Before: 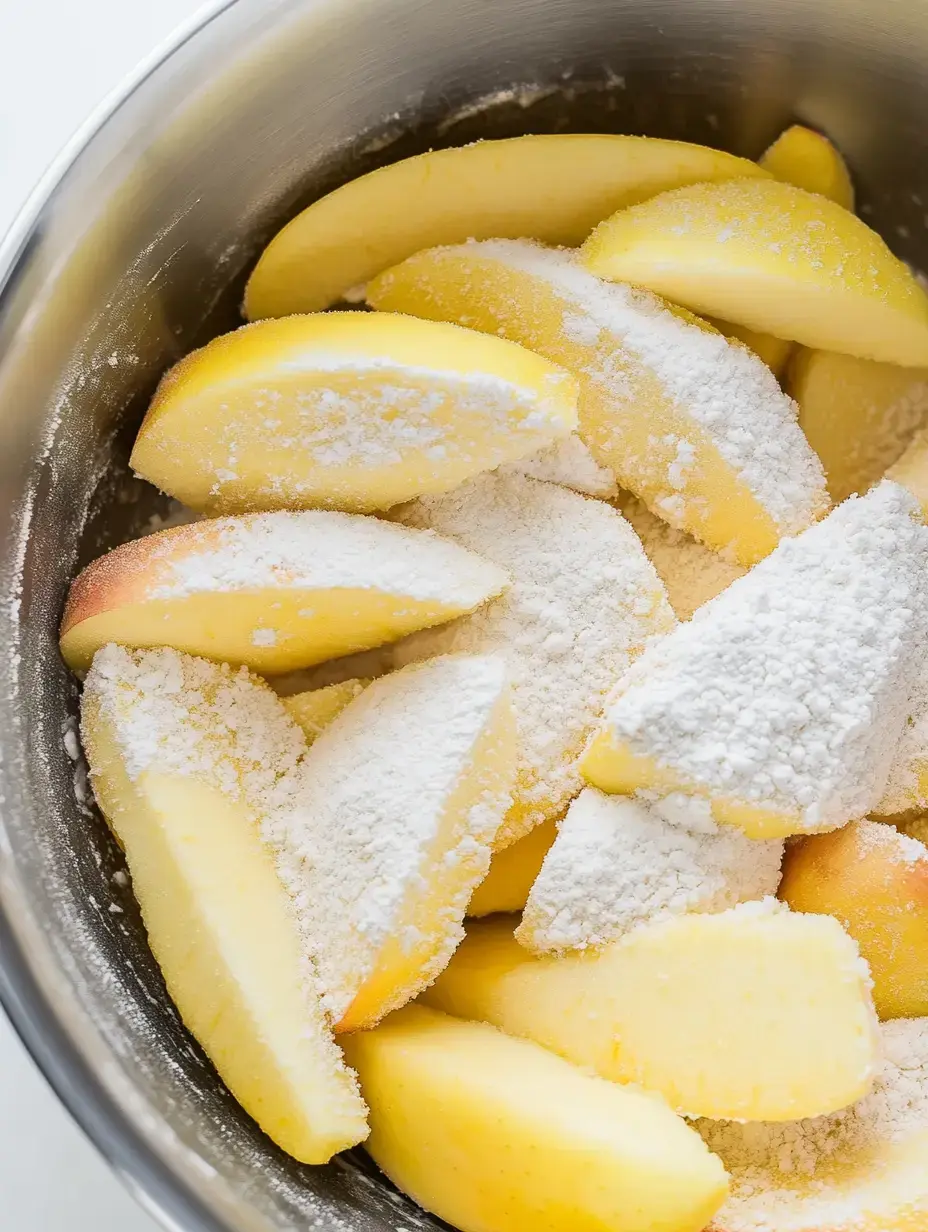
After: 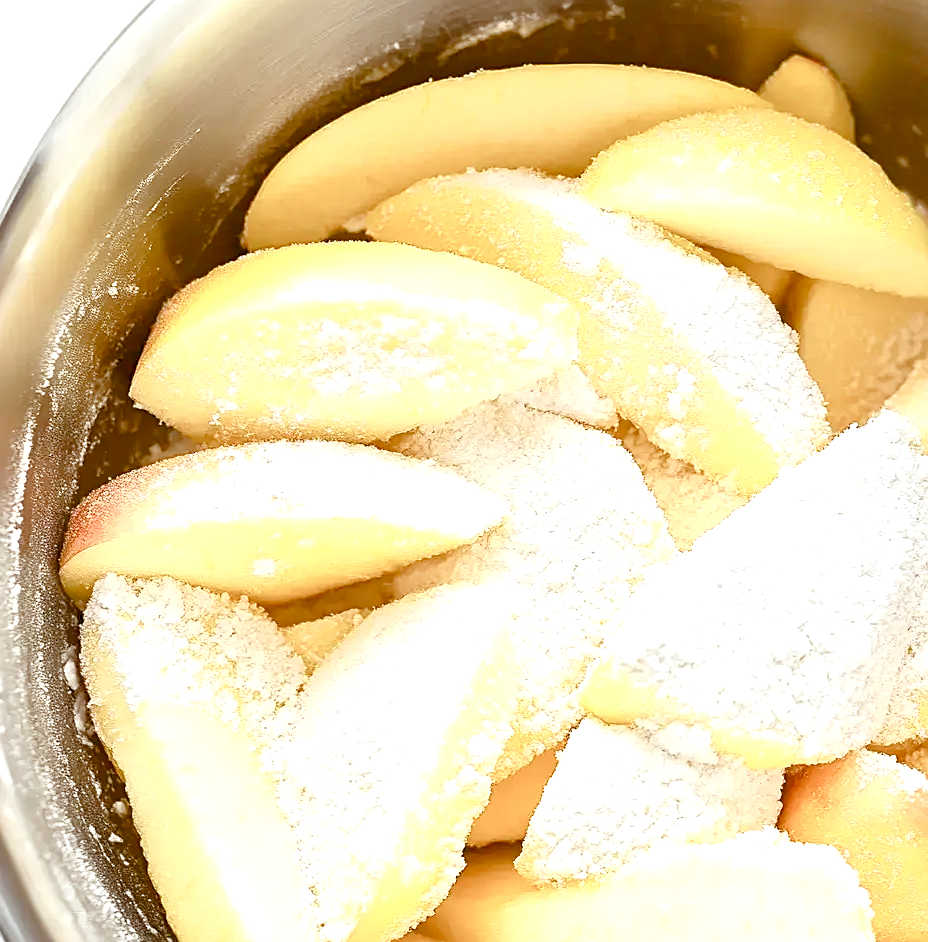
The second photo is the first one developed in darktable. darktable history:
crop: top 5.718%, bottom 17.801%
tone equalizer: -8 EV -1.82 EV, -7 EV -1.18 EV, -6 EV -1.63 EV
color balance rgb: power › luminance 9.892%, power › chroma 2.809%, power › hue 59.62°, perceptual saturation grading › global saturation 20%, perceptual saturation grading › highlights -50.226%, perceptual saturation grading › shadows 30.48%, global vibrance -17.782%, contrast -6.139%
exposure: exposure 0.996 EV, compensate highlight preservation false
sharpen: on, module defaults
